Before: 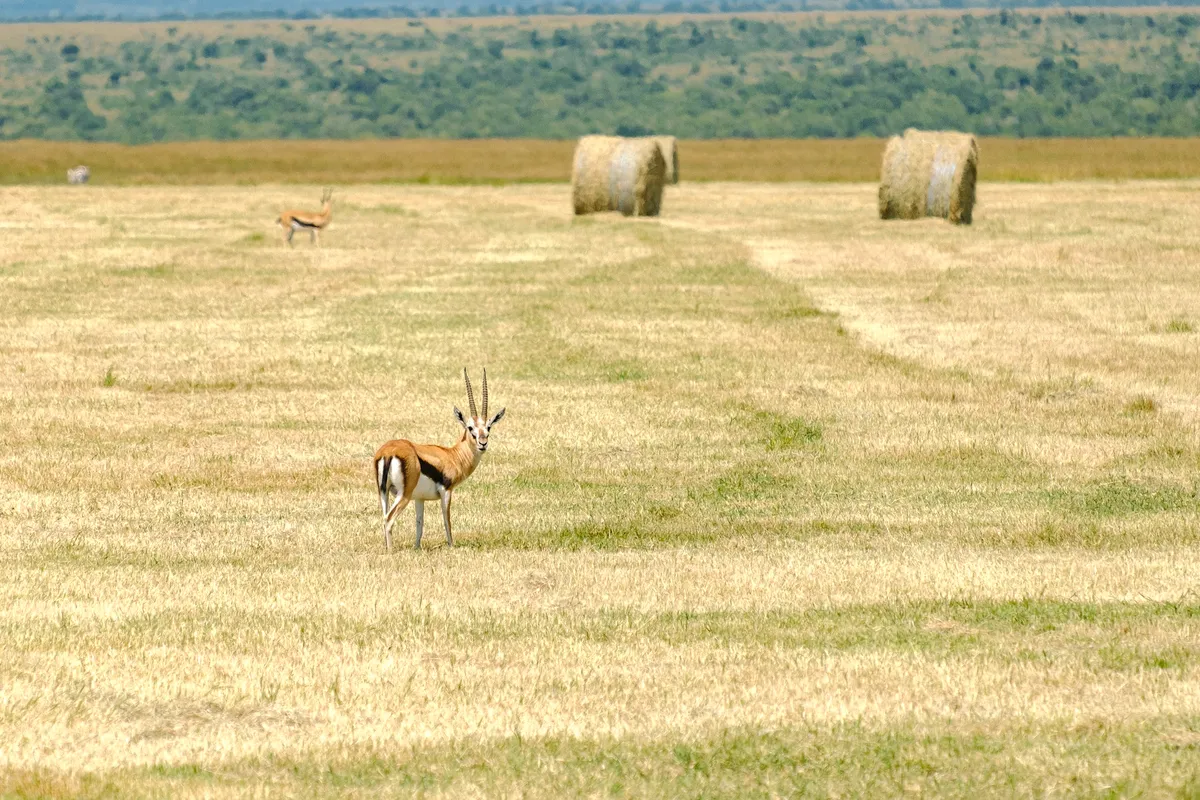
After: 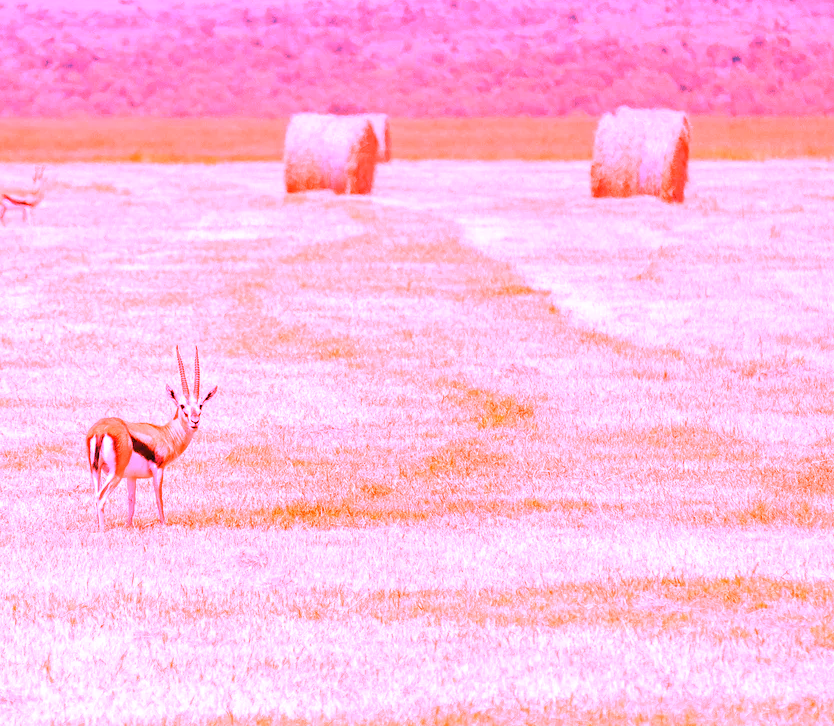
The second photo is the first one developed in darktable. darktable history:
white balance: red 4.26, blue 1.802
crop and rotate: left 24.034%, top 2.838%, right 6.406%, bottom 6.299%
